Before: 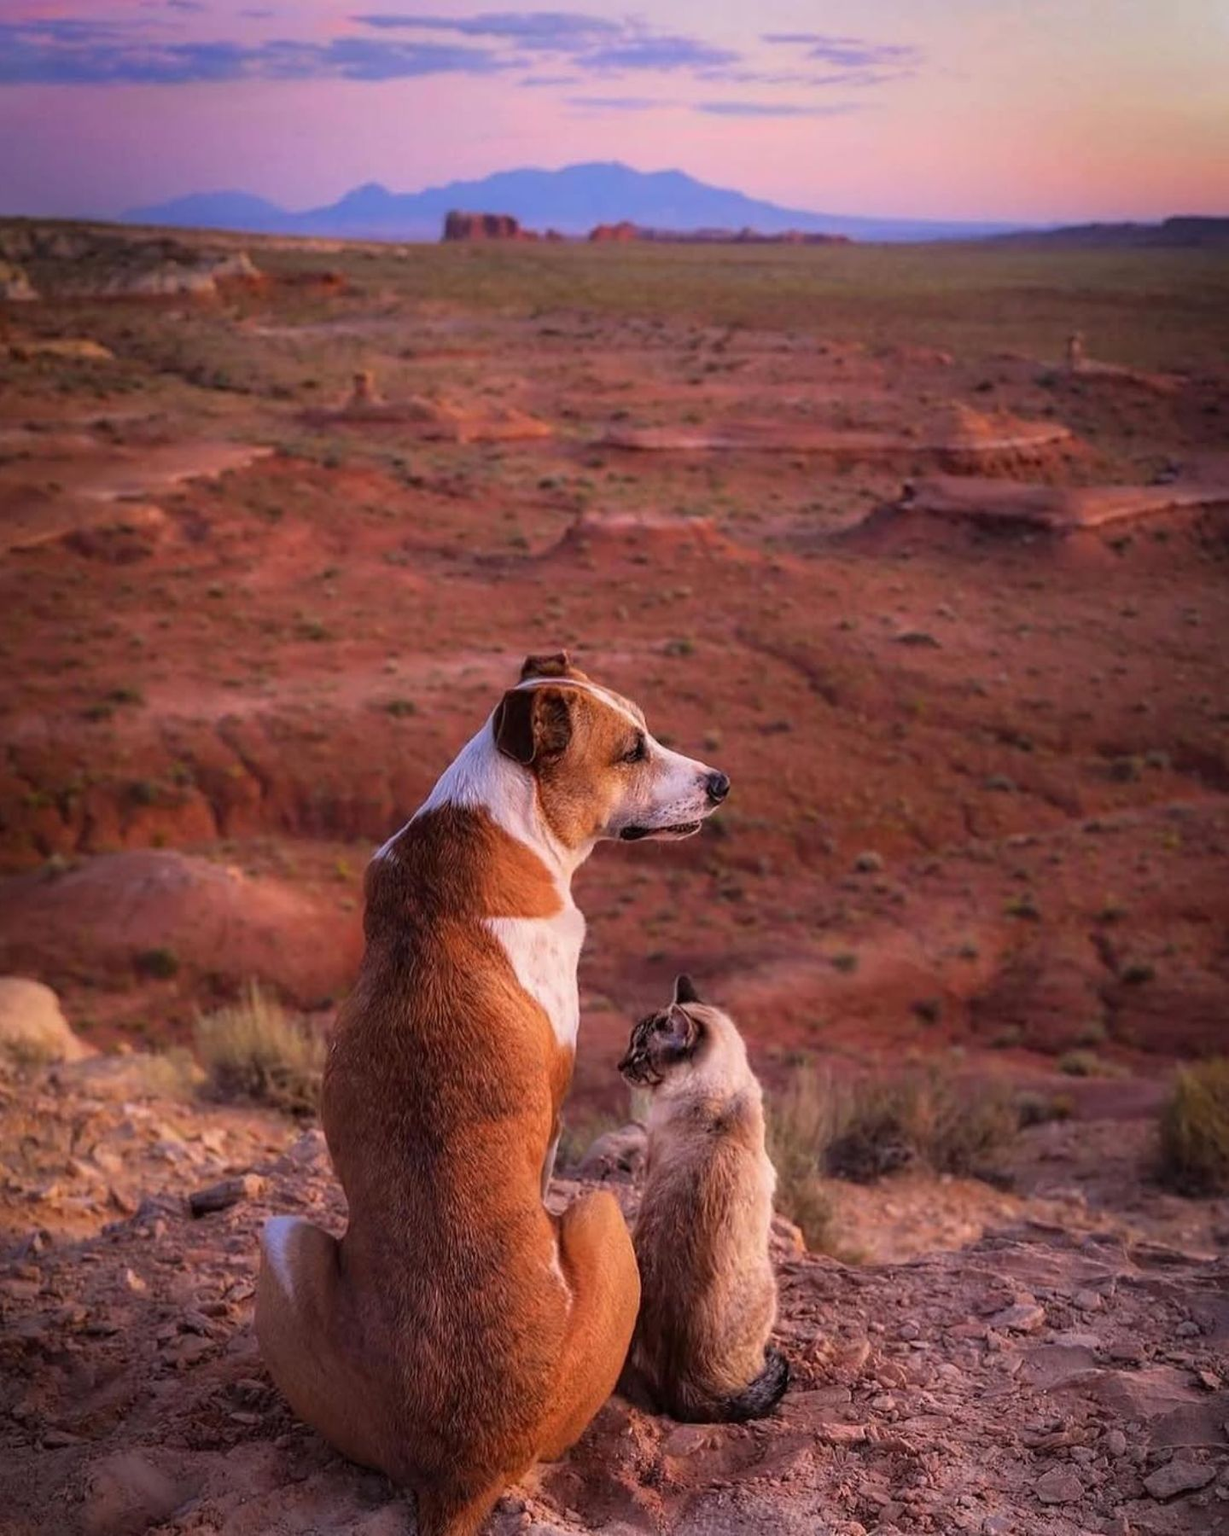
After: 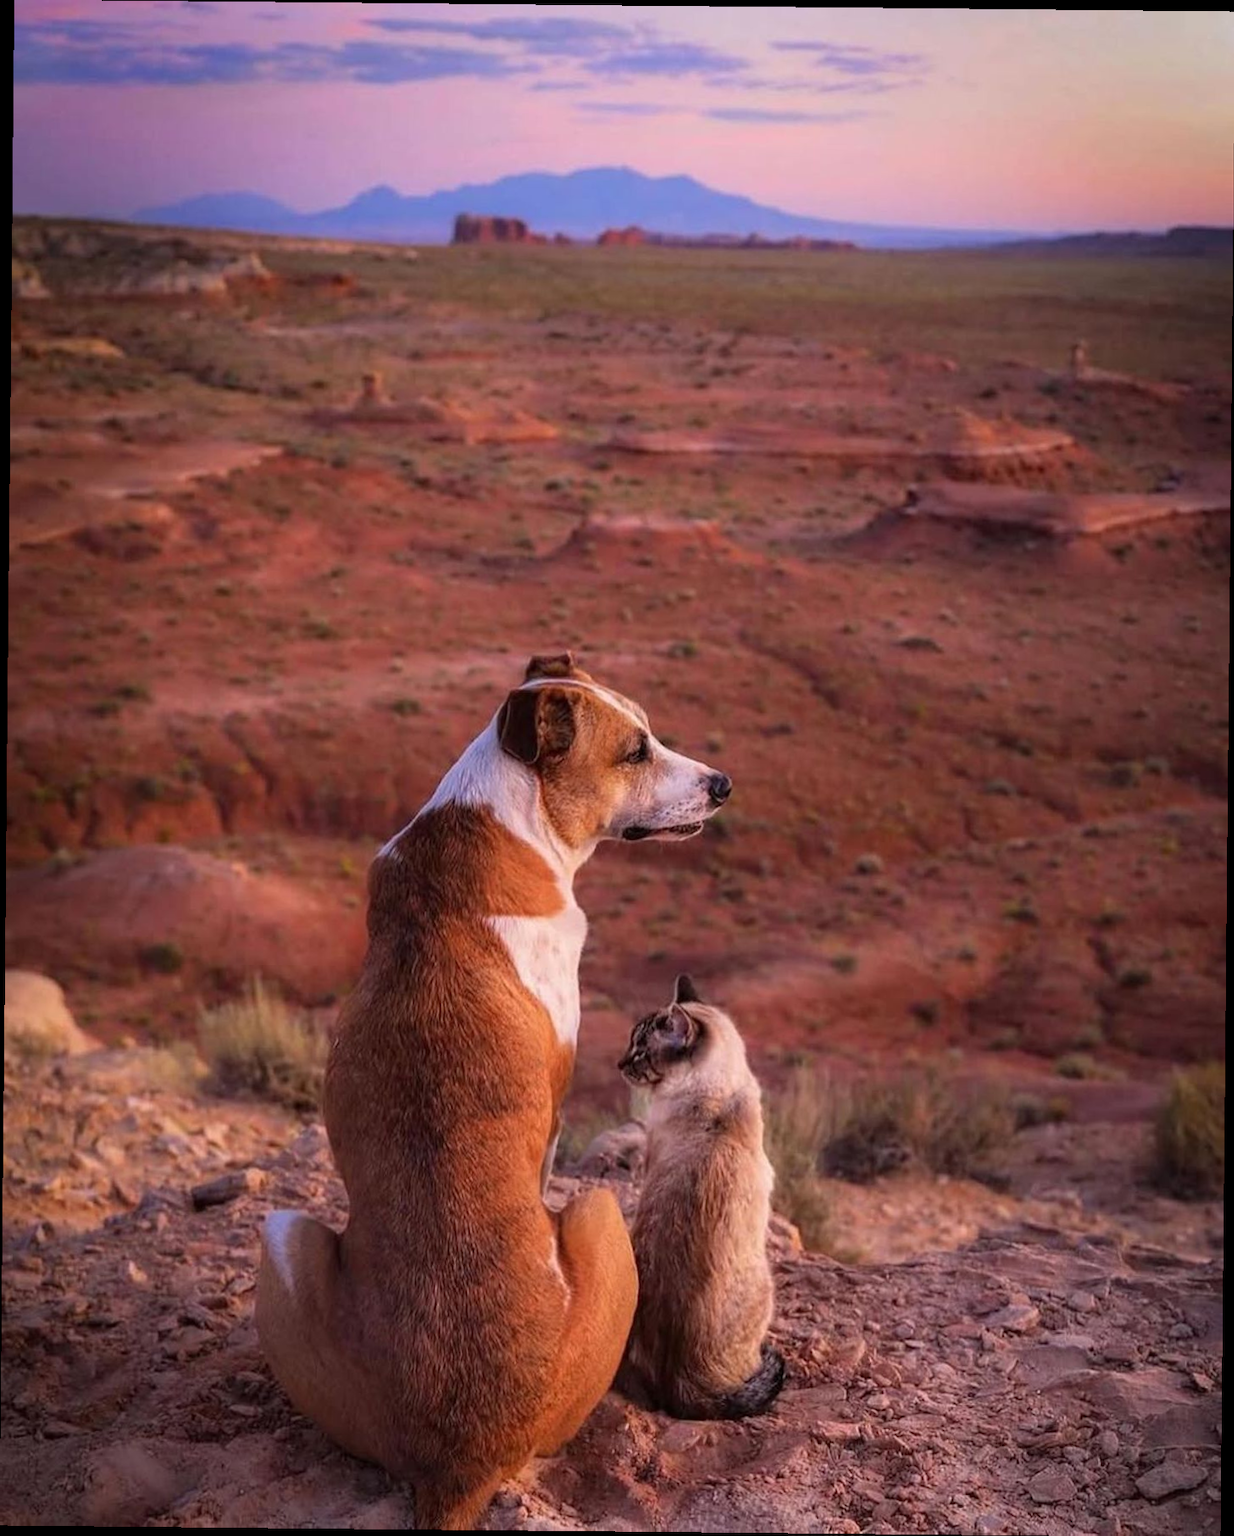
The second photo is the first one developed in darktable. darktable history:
crop and rotate: angle -0.56°
